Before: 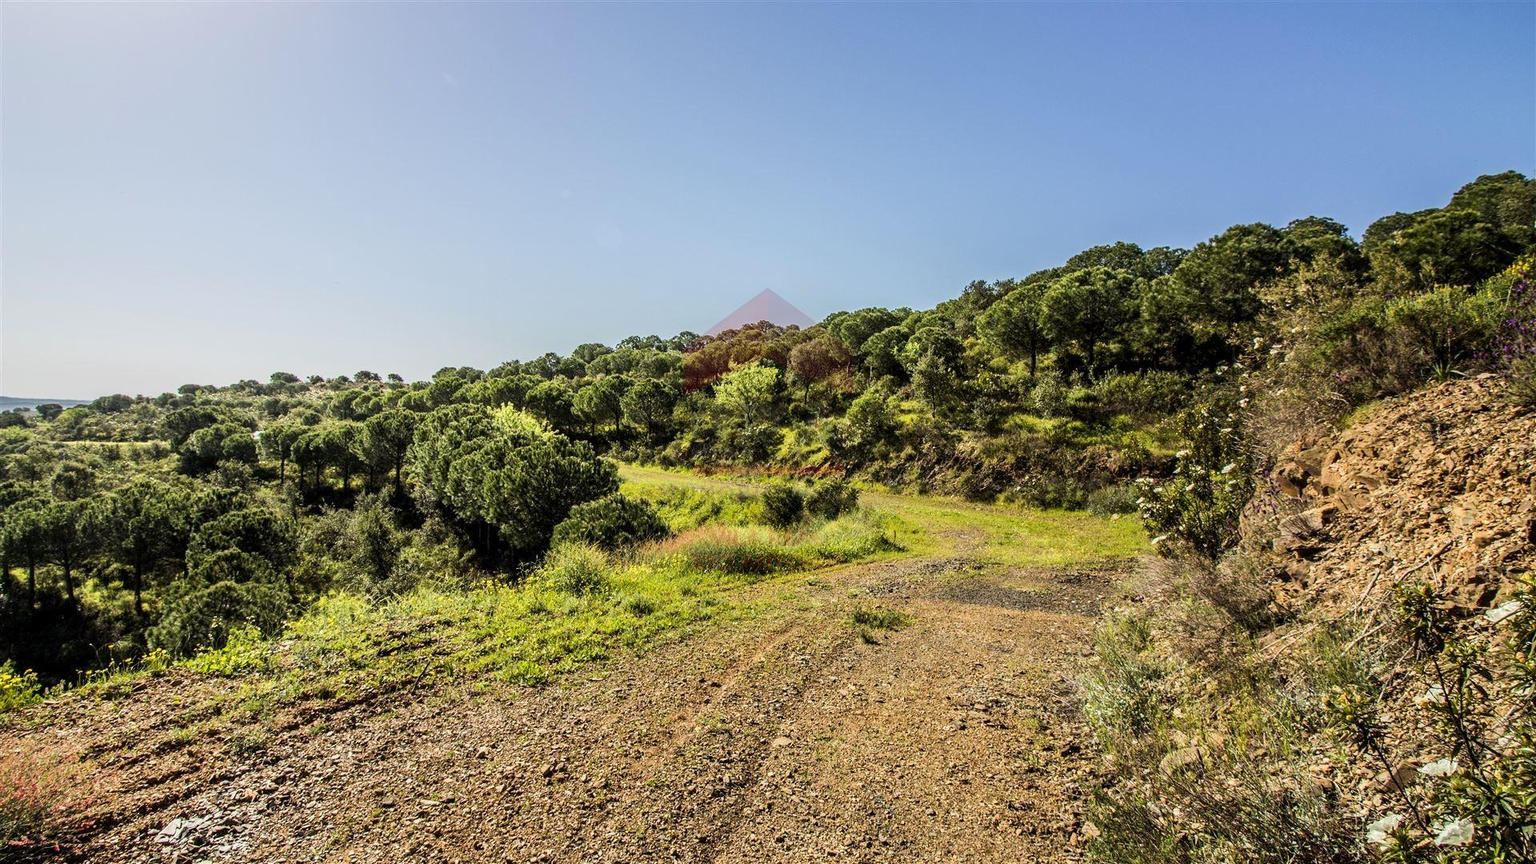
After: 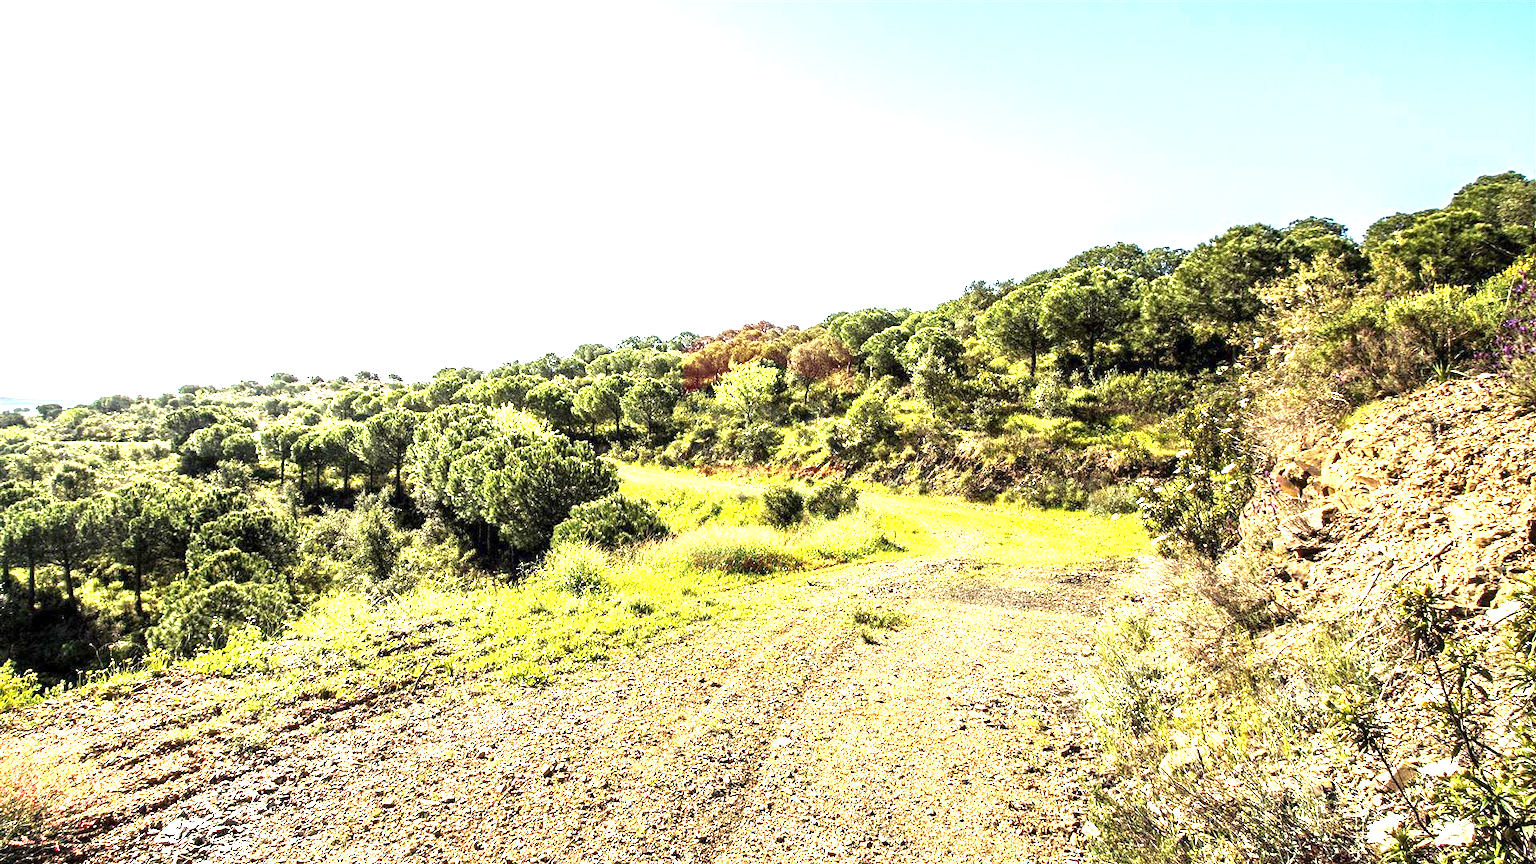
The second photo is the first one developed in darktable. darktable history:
exposure: exposure 2 EV, compensate highlight preservation false
